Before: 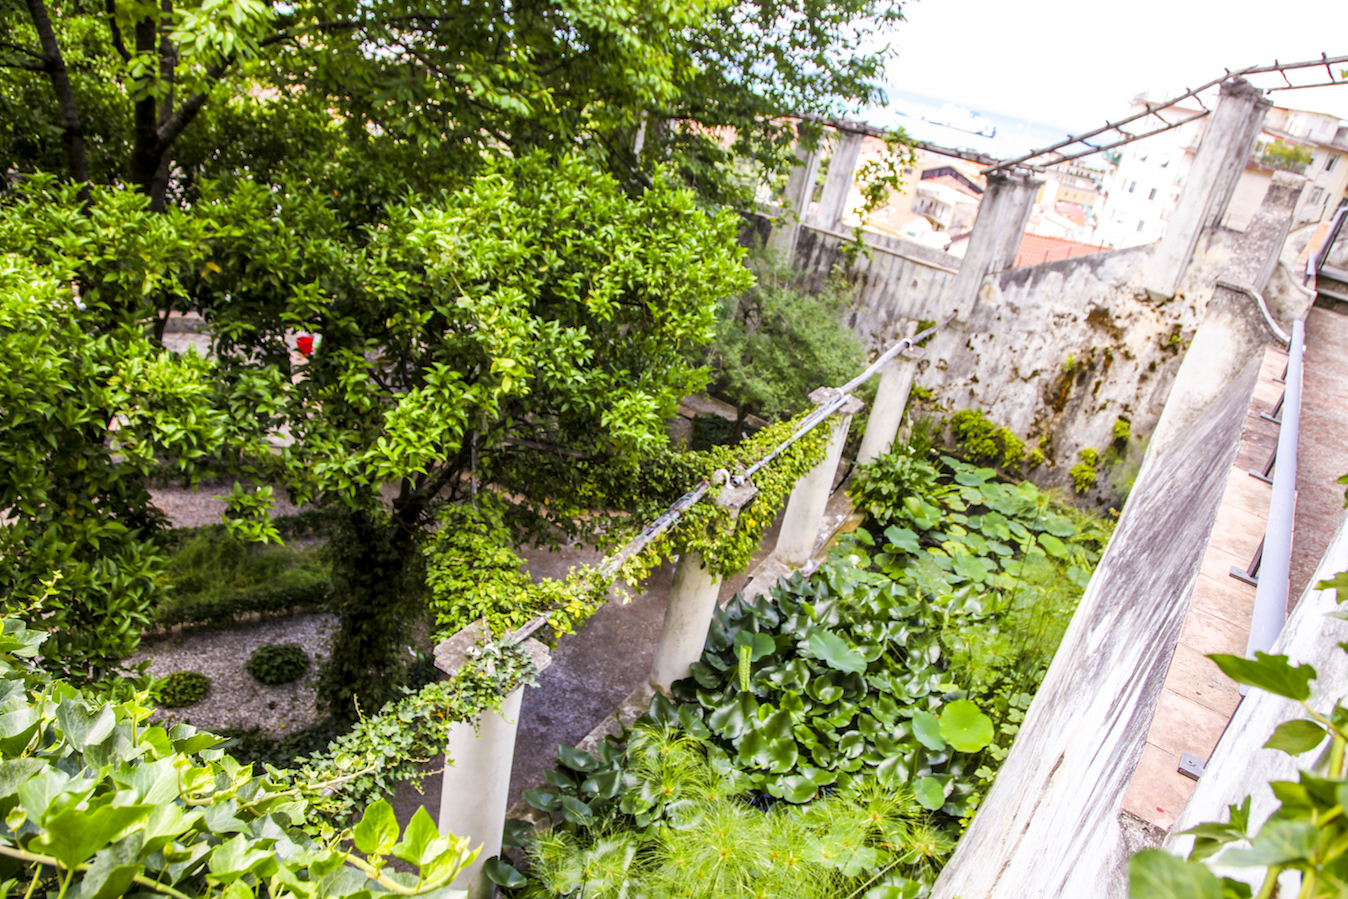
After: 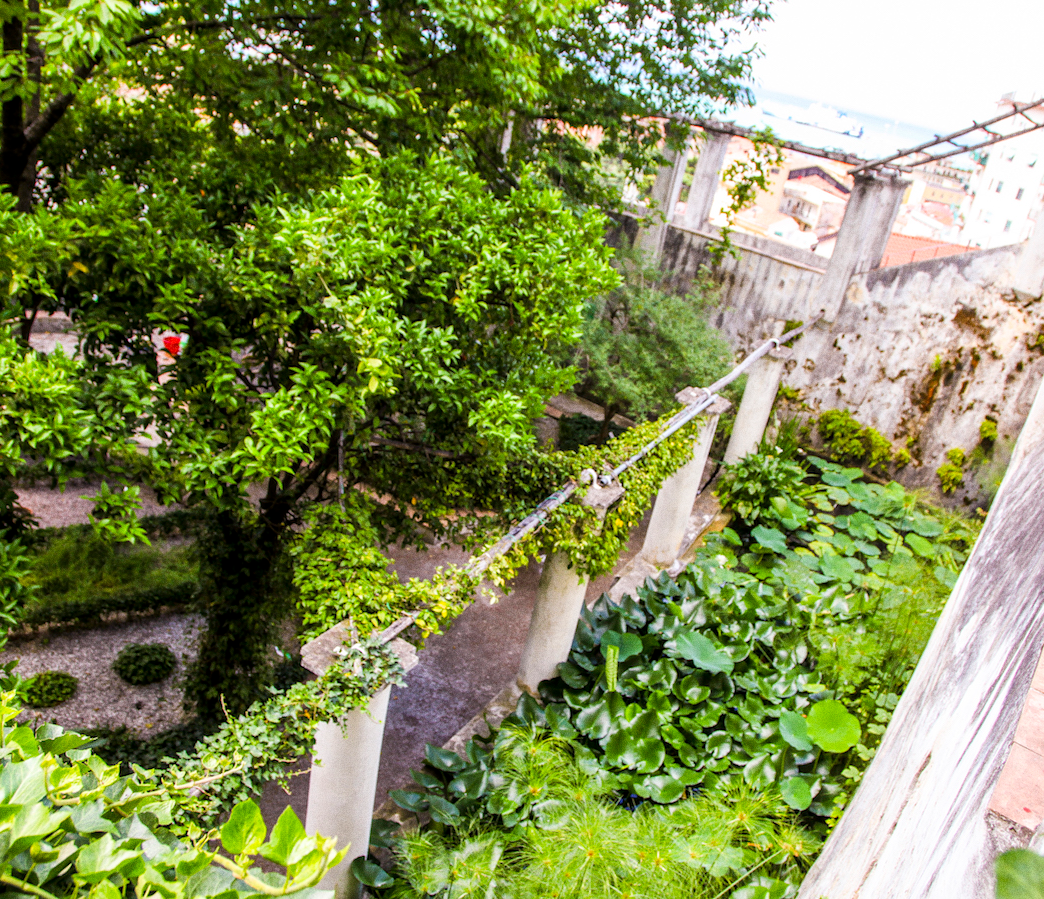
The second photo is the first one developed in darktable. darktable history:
crop: left 9.88%, right 12.664%
grain: strength 26%
